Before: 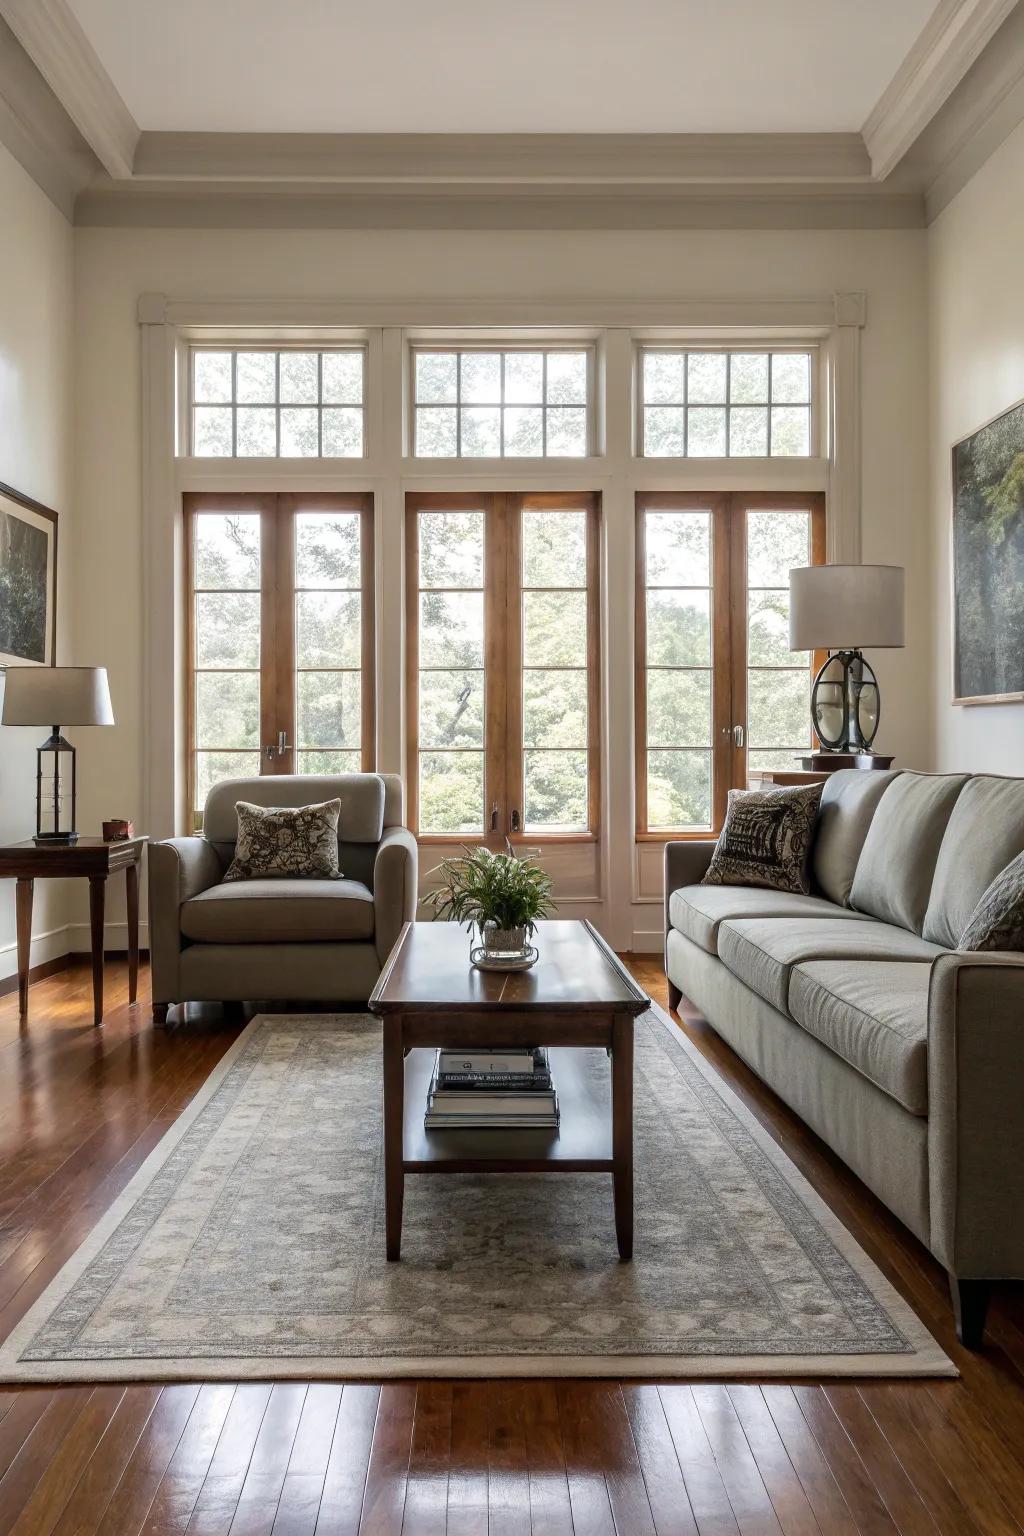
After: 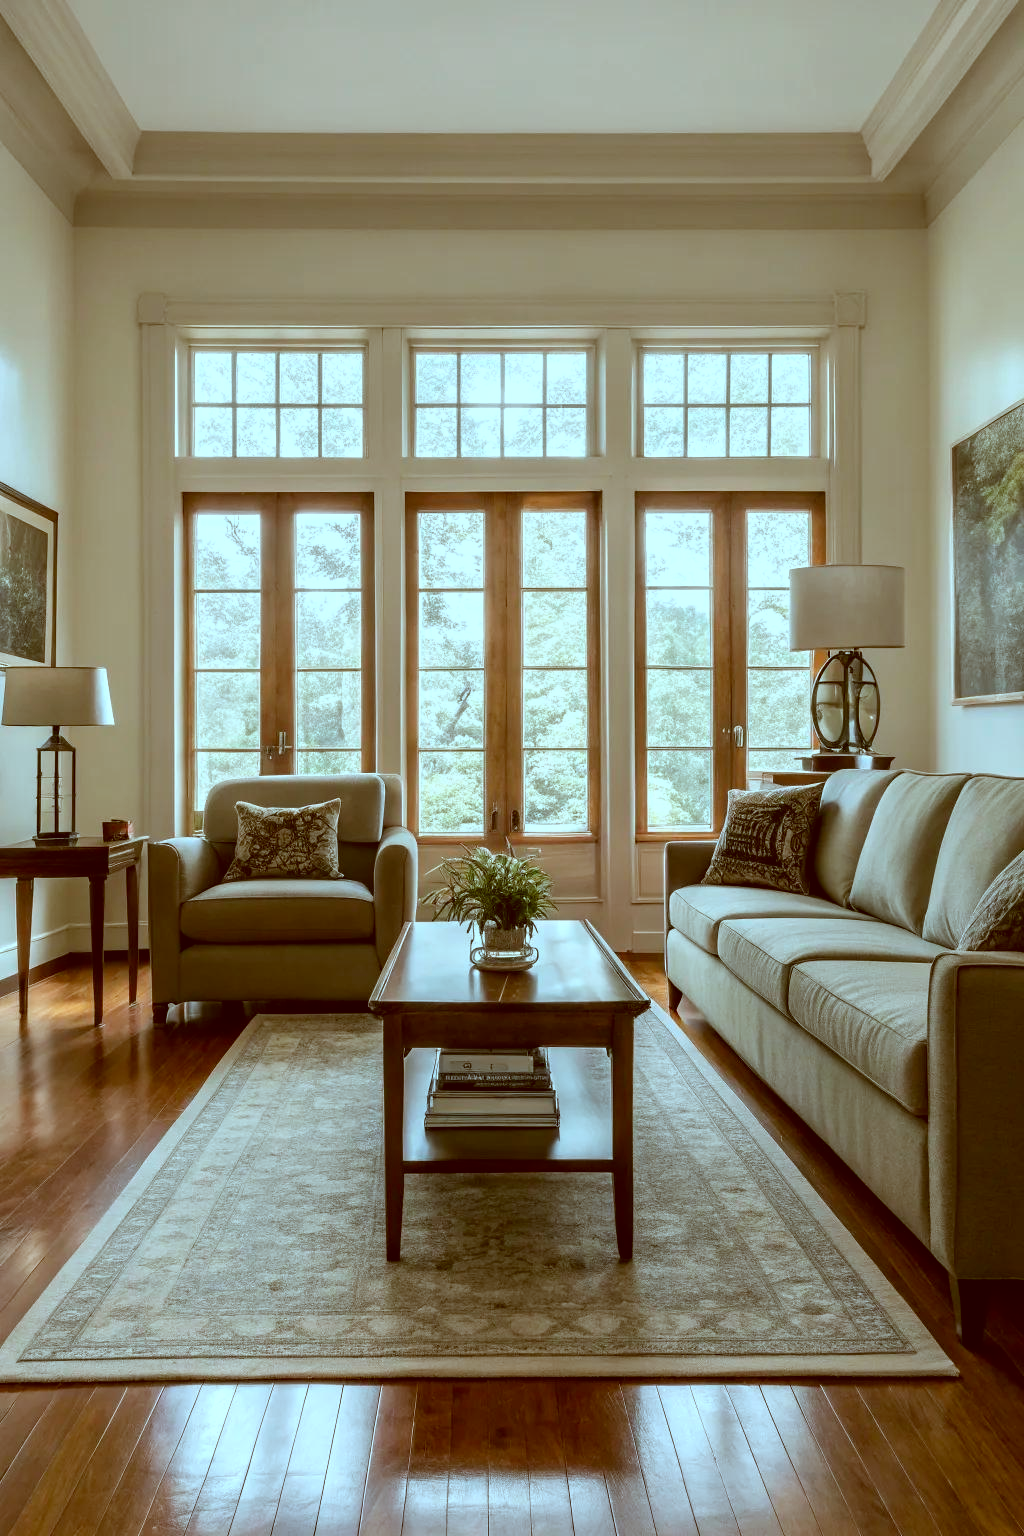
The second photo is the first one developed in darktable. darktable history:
exposure: compensate highlight preservation false
color correction: highlights a* -15.02, highlights b* -16.18, shadows a* 10.52, shadows b* 29.39
